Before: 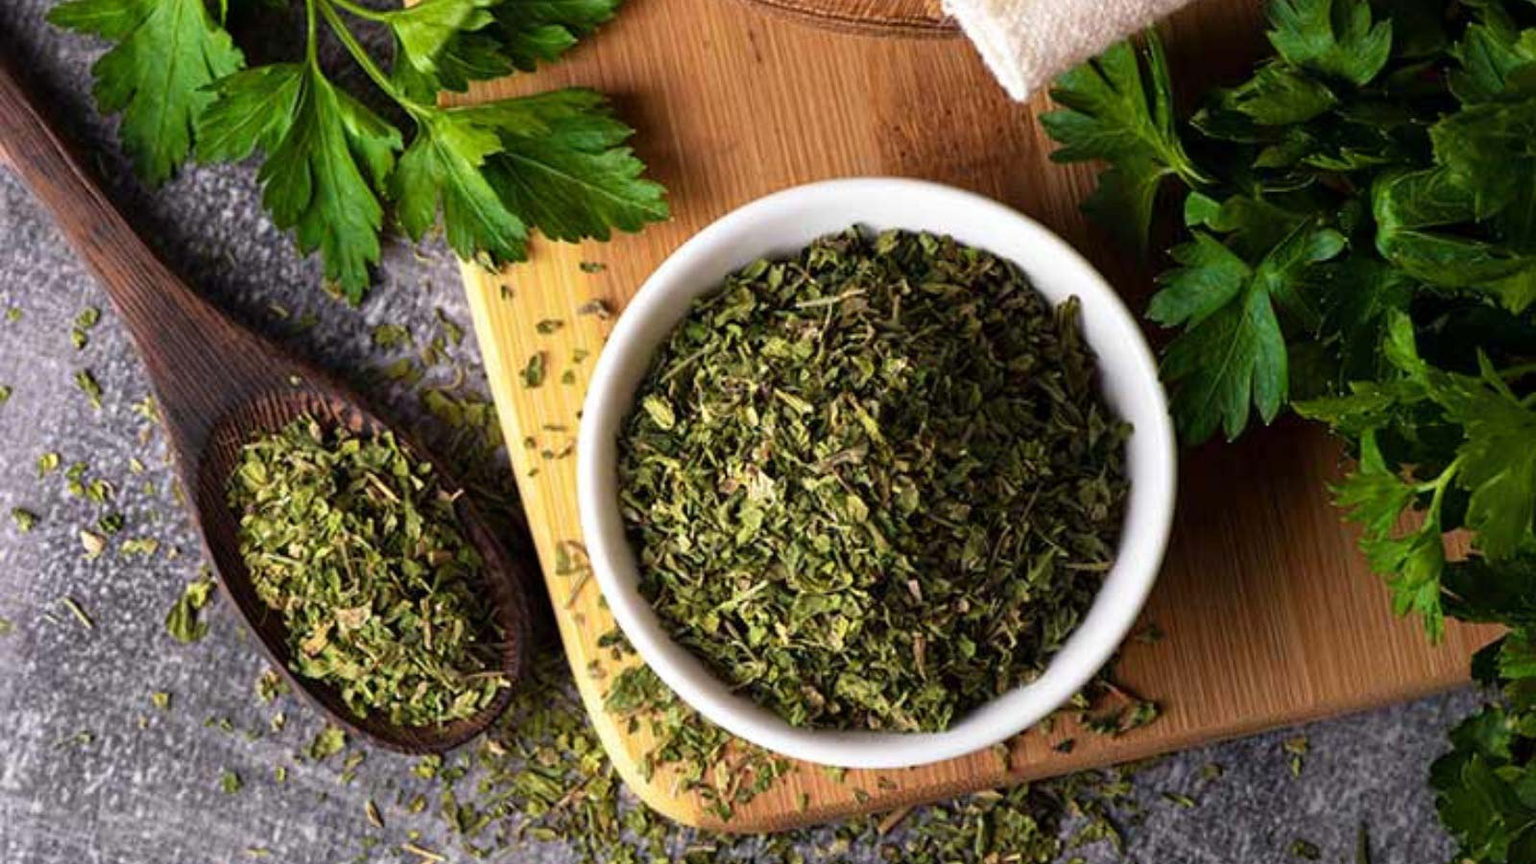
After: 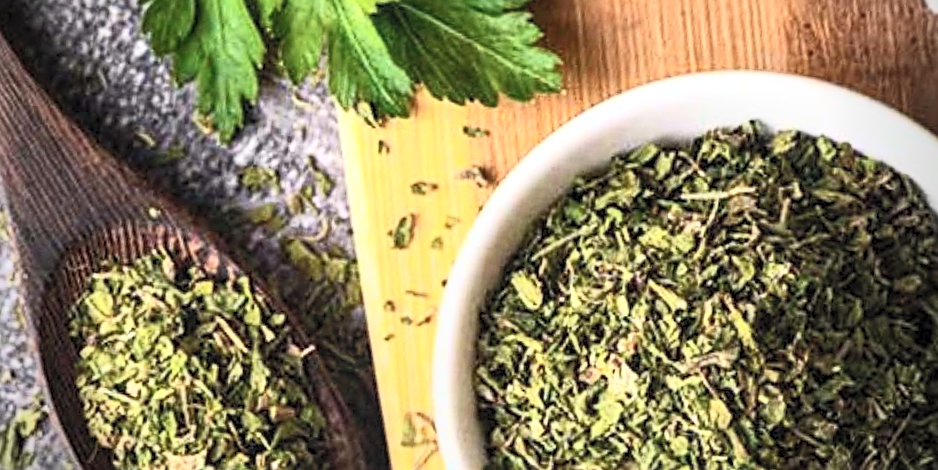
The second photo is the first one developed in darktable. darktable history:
contrast brightness saturation: contrast 0.376, brightness 0.511
sharpen: on, module defaults
tone equalizer: on, module defaults
vignetting: on, module defaults
exposure: compensate highlight preservation false
local contrast: on, module defaults
crop and rotate: angle -6.73°, left 2.218%, top 6.856%, right 27.337%, bottom 30.399%
